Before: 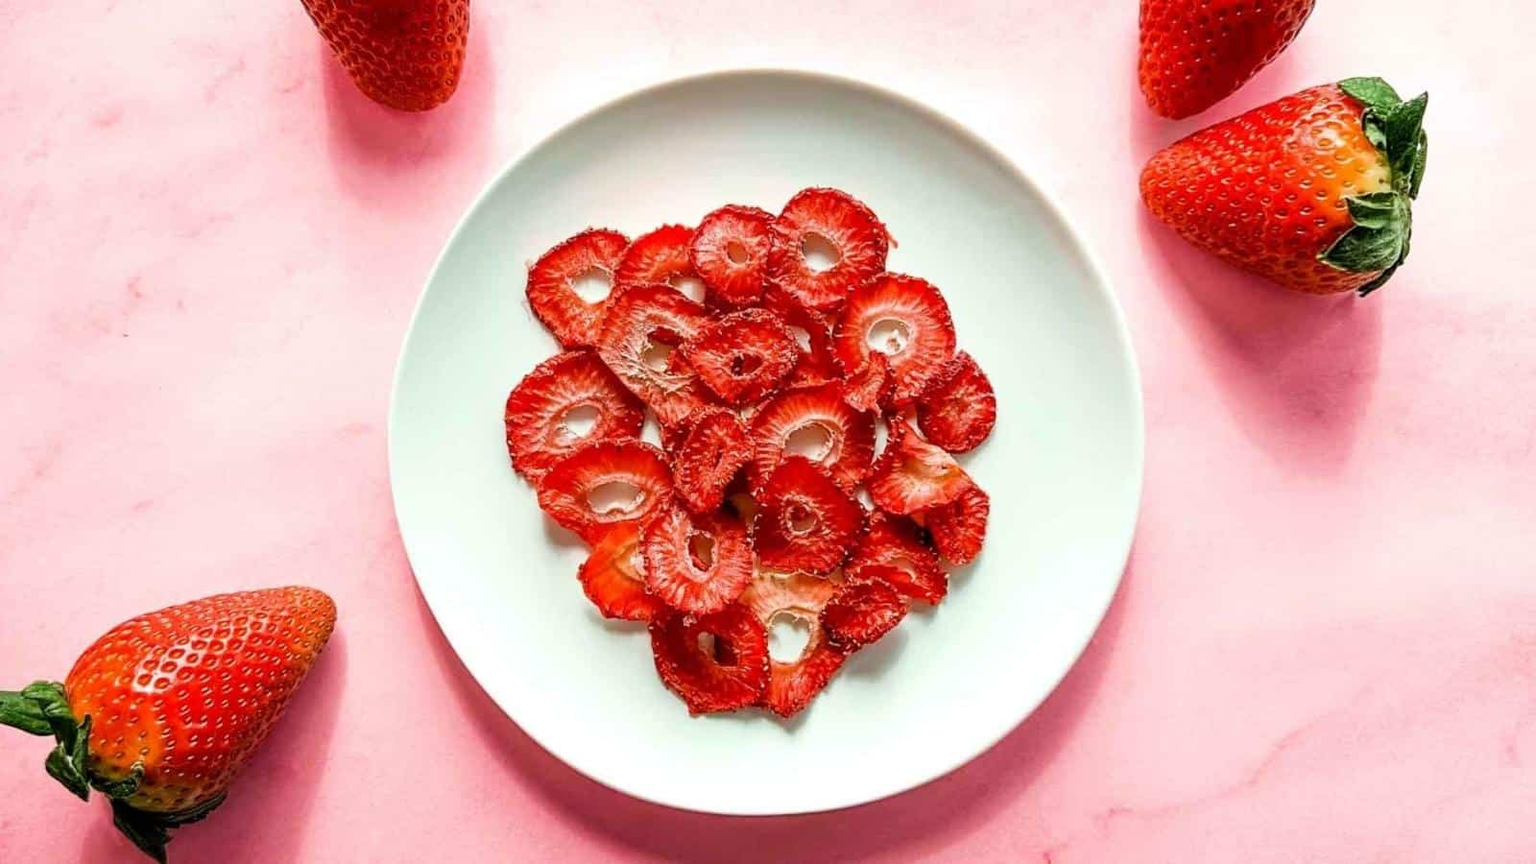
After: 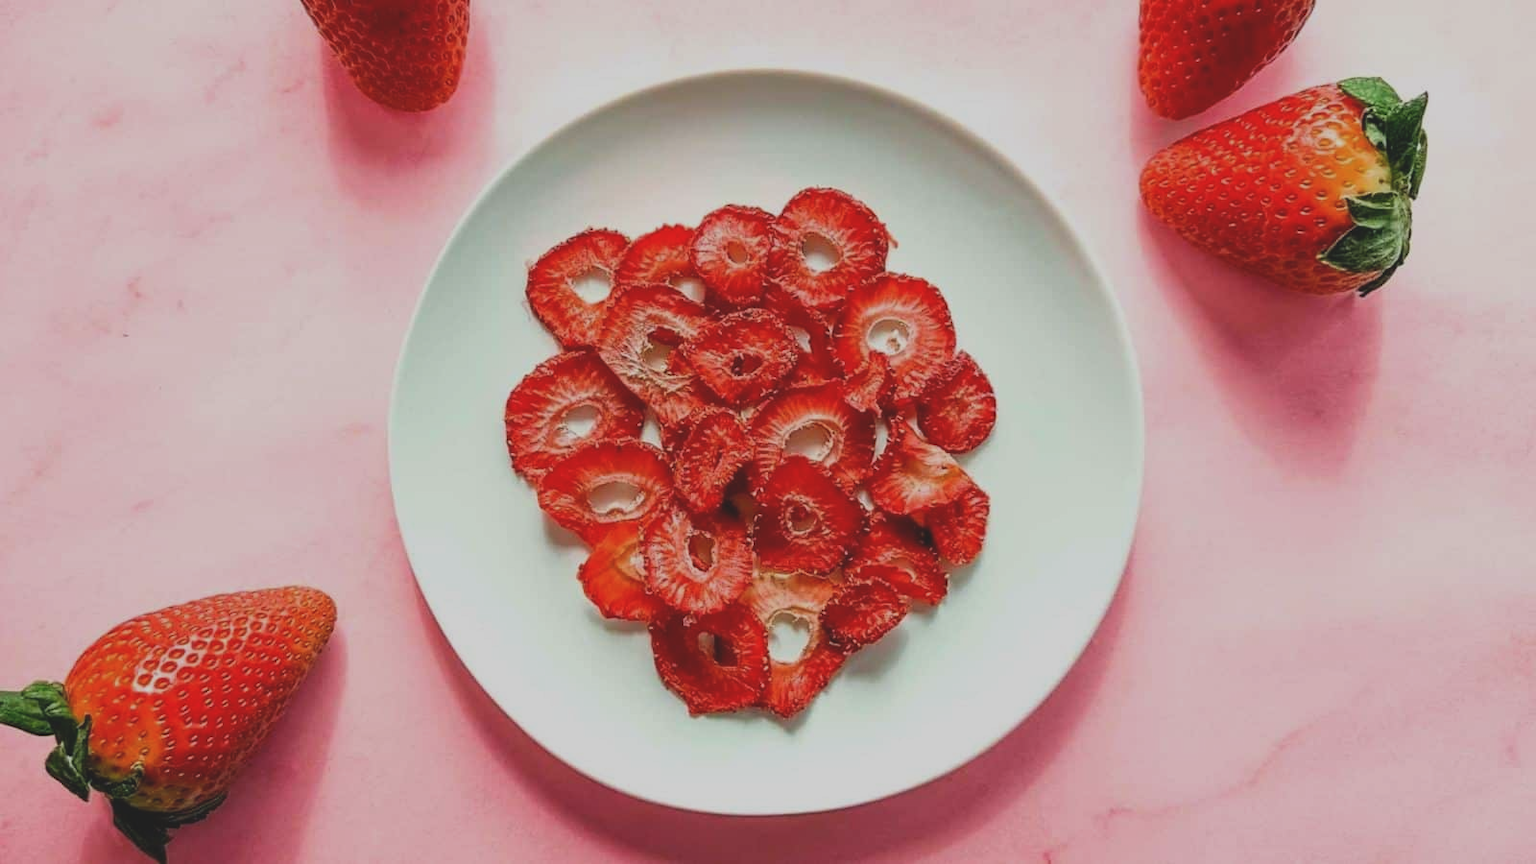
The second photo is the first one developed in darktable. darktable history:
exposure: black level correction -0.015, exposure -0.5 EV, compensate highlight preservation false
color balance rgb: contrast -10%
